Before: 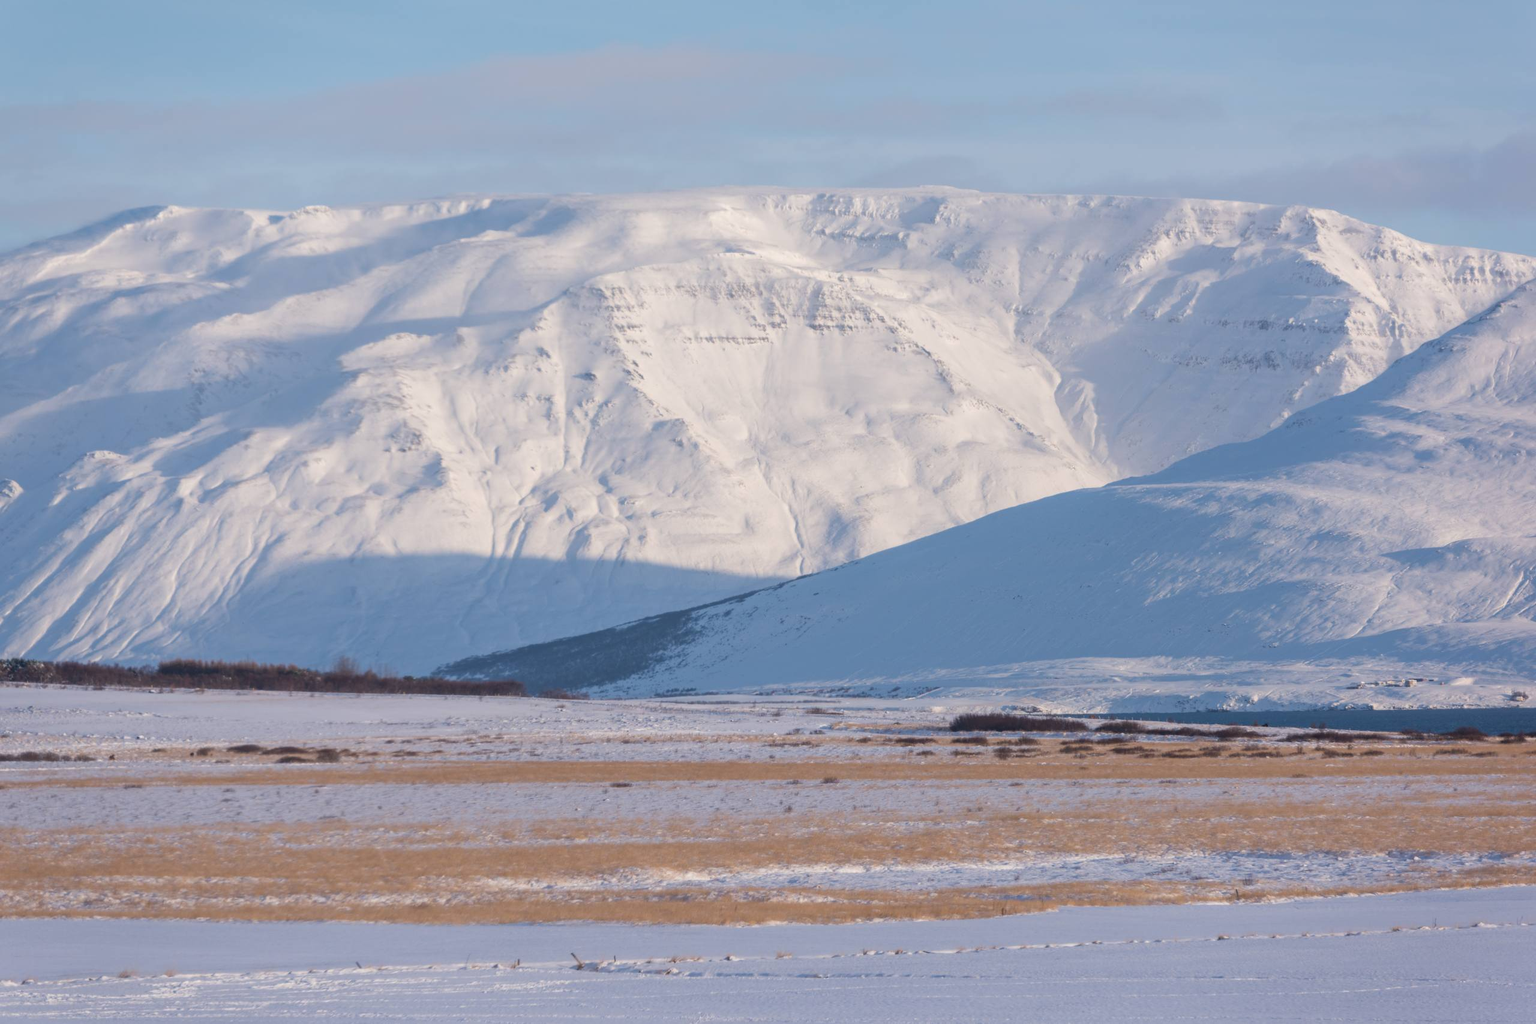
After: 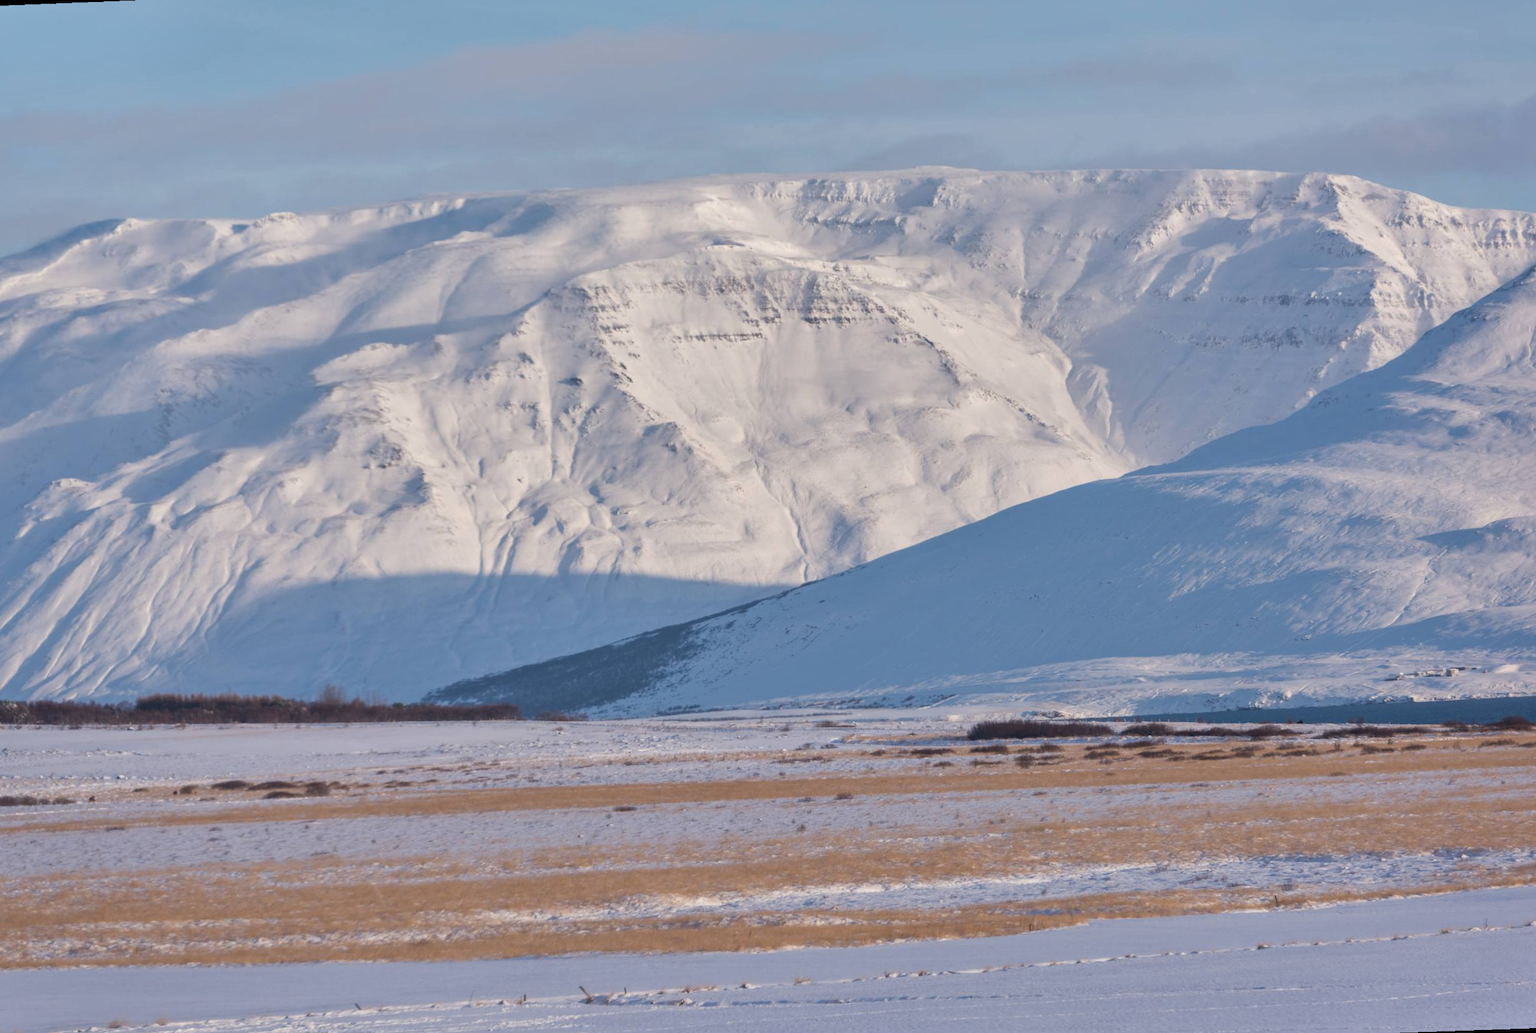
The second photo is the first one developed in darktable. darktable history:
rotate and perspective: rotation -2.12°, lens shift (vertical) 0.009, lens shift (horizontal) -0.008, automatic cropping original format, crop left 0.036, crop right 0.964, crop top 0.05, crop bottom 0.959
shadows and highlights: soften with gaussian
